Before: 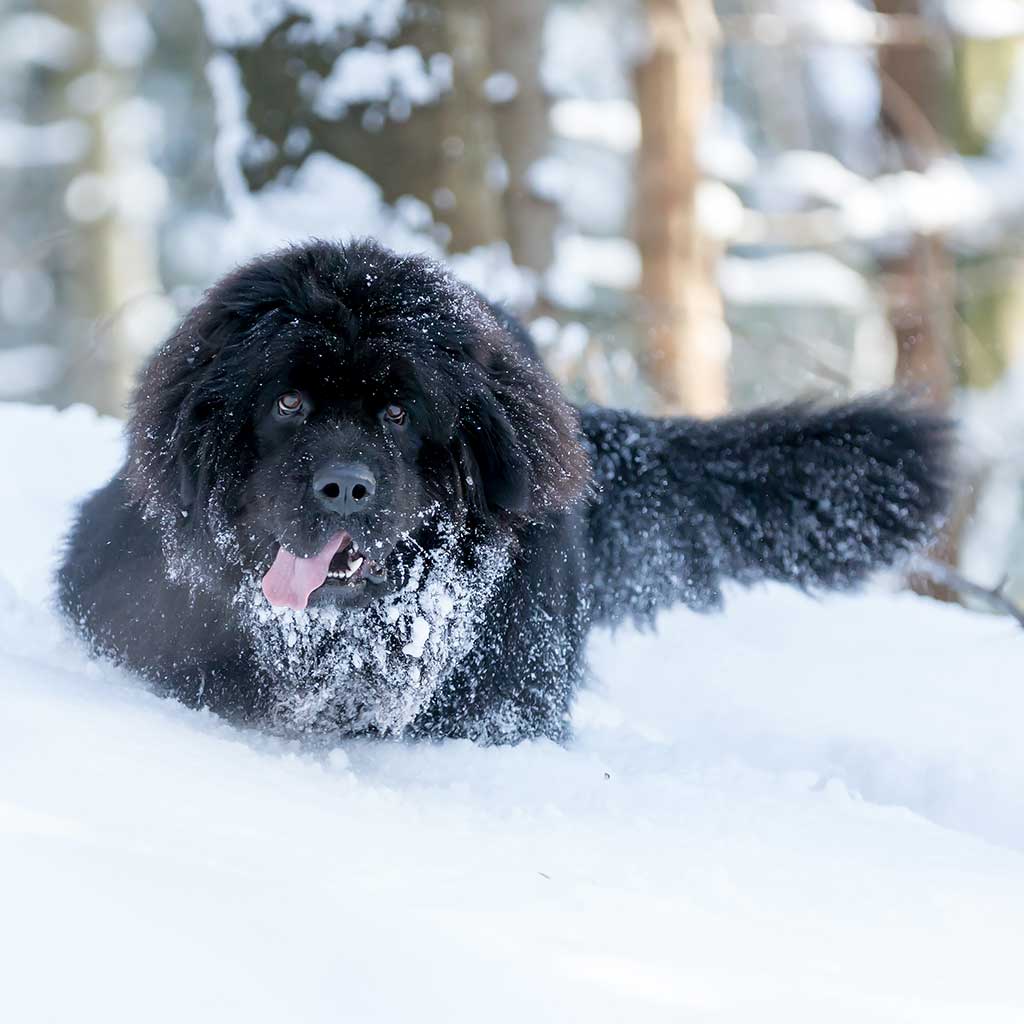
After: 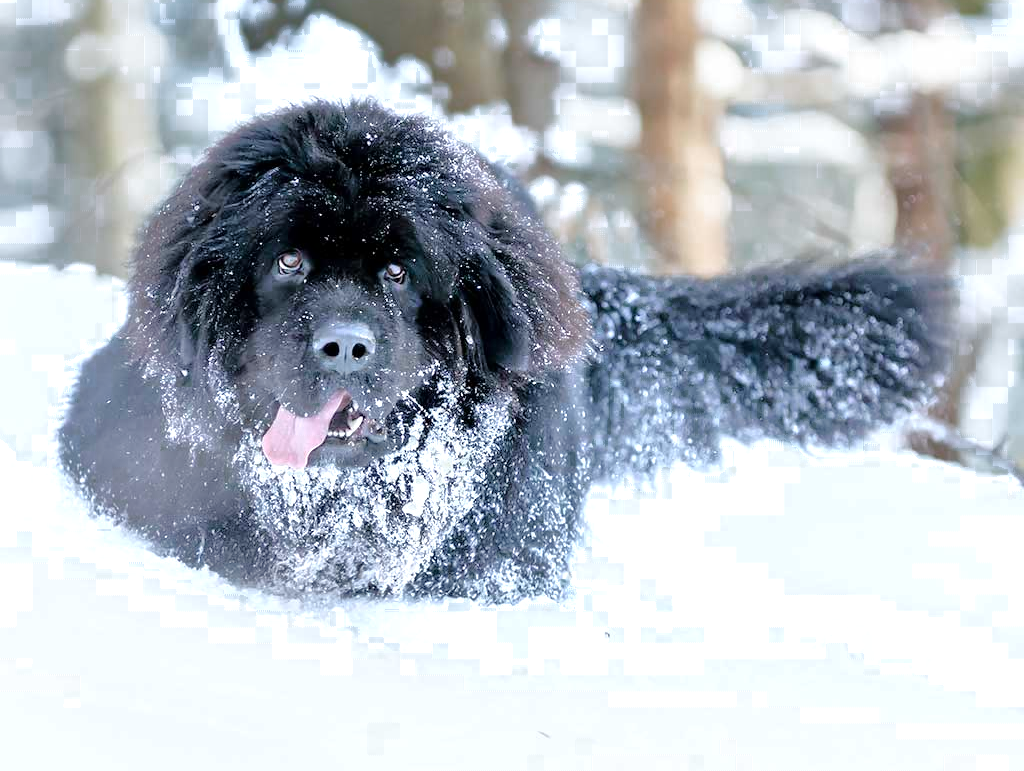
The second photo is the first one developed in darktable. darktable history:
color zones: curves: ch0 [(0.203, 0.433) (0.607, 0.517) (0.697, 0.696) (0.705, 0.897)]
tone equalizer: -7 EV 0.156 EV, -6 EV 0.618 EV, -5 EV 1.15 EV, -4 EV 1.32 EV, -3 EV 1.18 EV, -2 EV 0.6 EV, -1 EV 0.146 EV
crop: top 13.817%, bottom 10.887%
